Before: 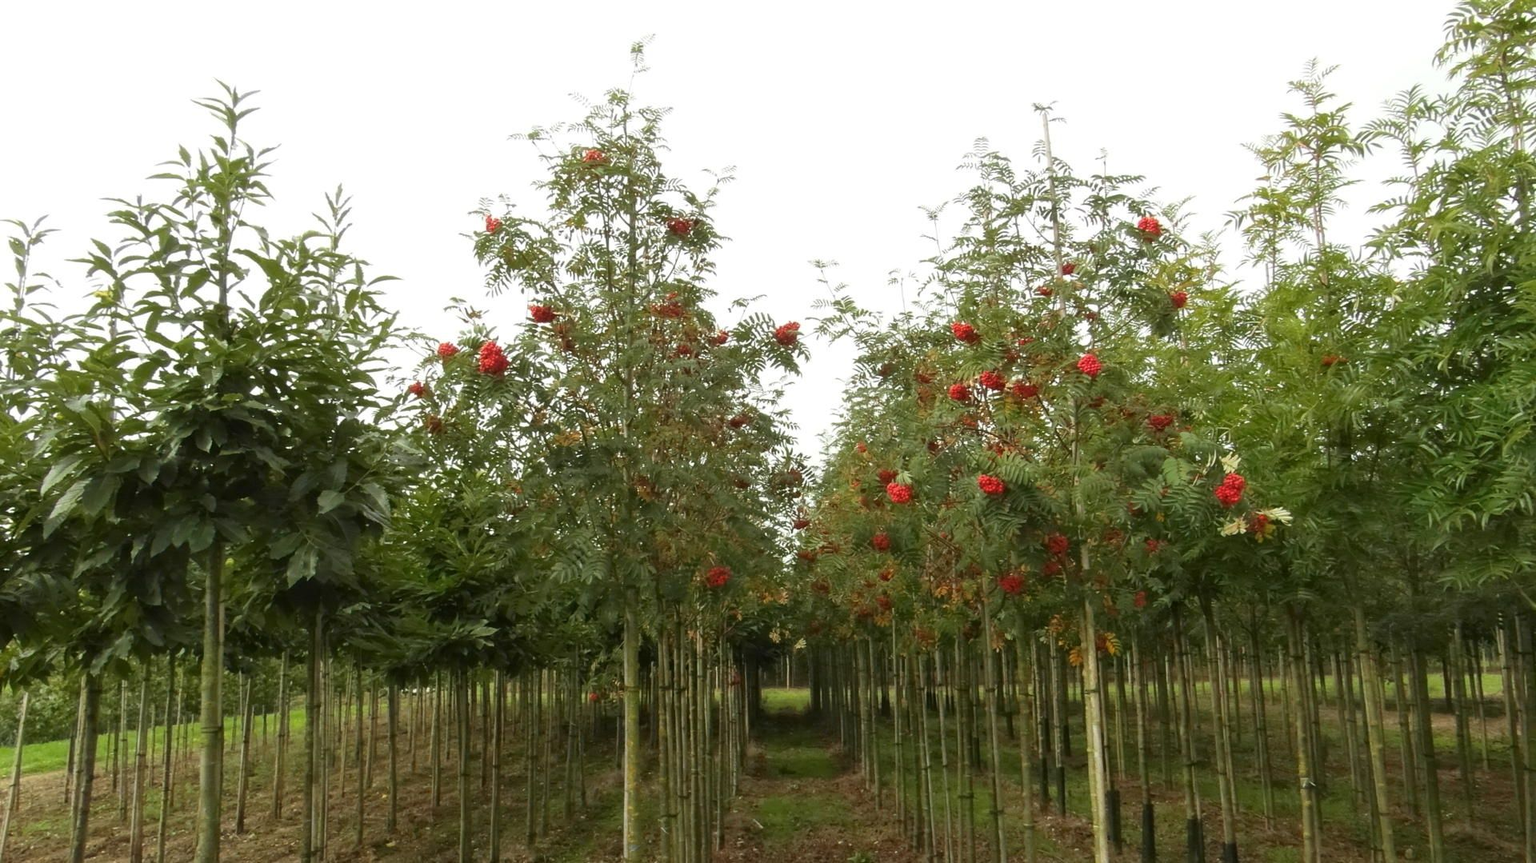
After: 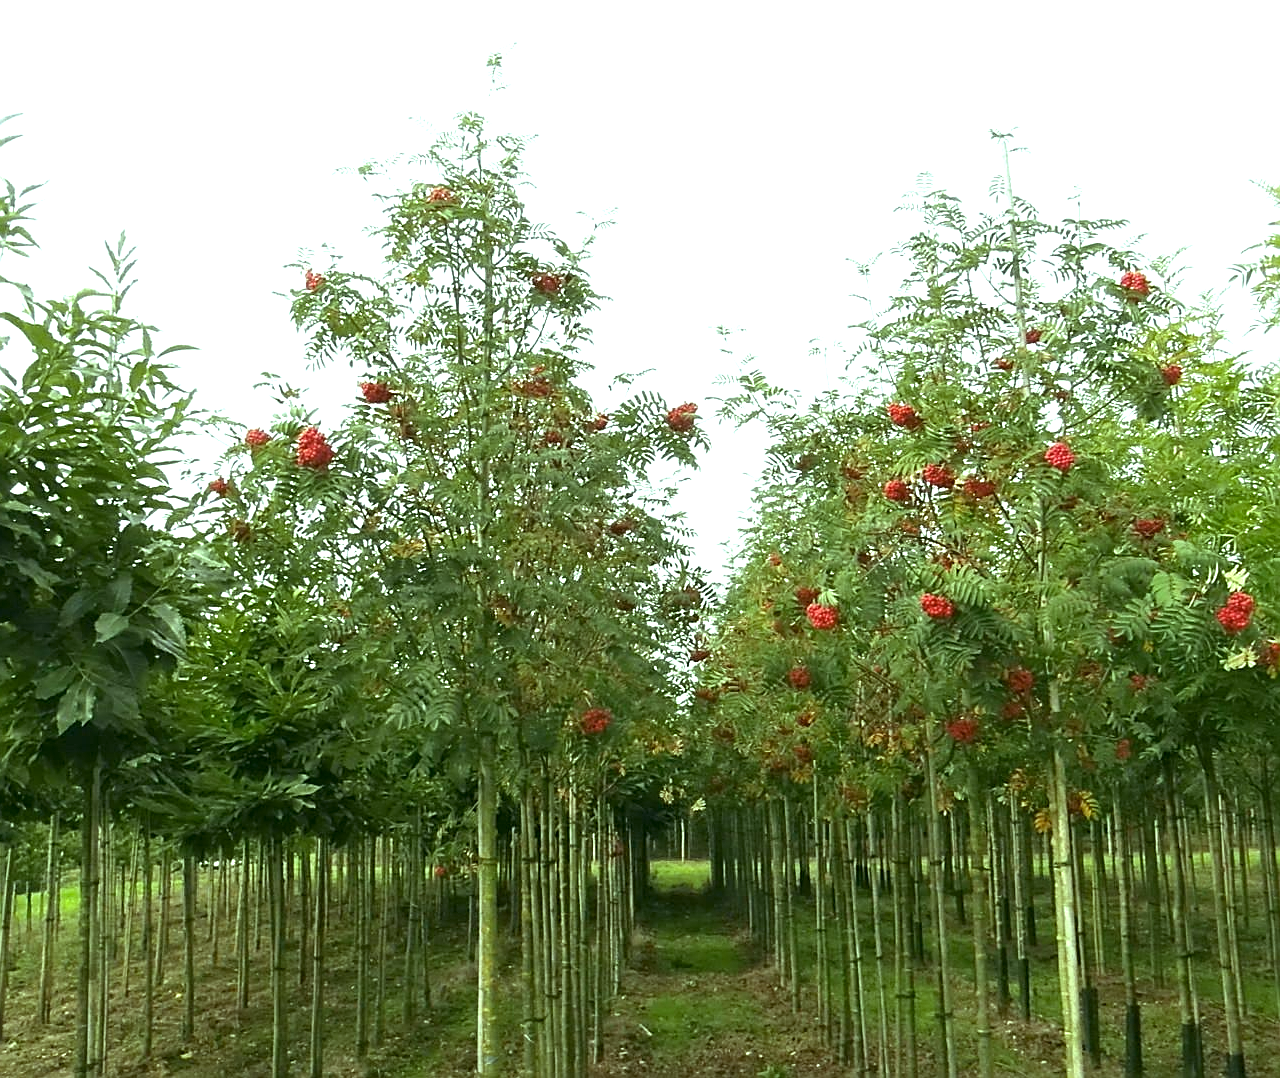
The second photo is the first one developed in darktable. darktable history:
color balance: mode lift, gamma, gain (sRGB), lift [0.997, 0.979, 1.021, 1.011], gamma [1, 1.084, 0.916, 0.998], gain [1, 0.87, 1.13, 1.101], contrast 4.55%, contrast fulcrum 38.24%, output saturation 104.09%
shadows and highlights: shadows -10, white point adjustment 1.5, highlights 10
crop and rotate: left 15.754%, right 17.579%
exposure: exposure 0.515 EV, compensate highlight preservation false
color correction: highlights a* 4.02, highlights b* 4.98, shadows a* -7.55, shadows b* 4.98
sharpen: amount 0.75
rotate and perspective: automatic cropping original format, crop left 0, crop top 0
